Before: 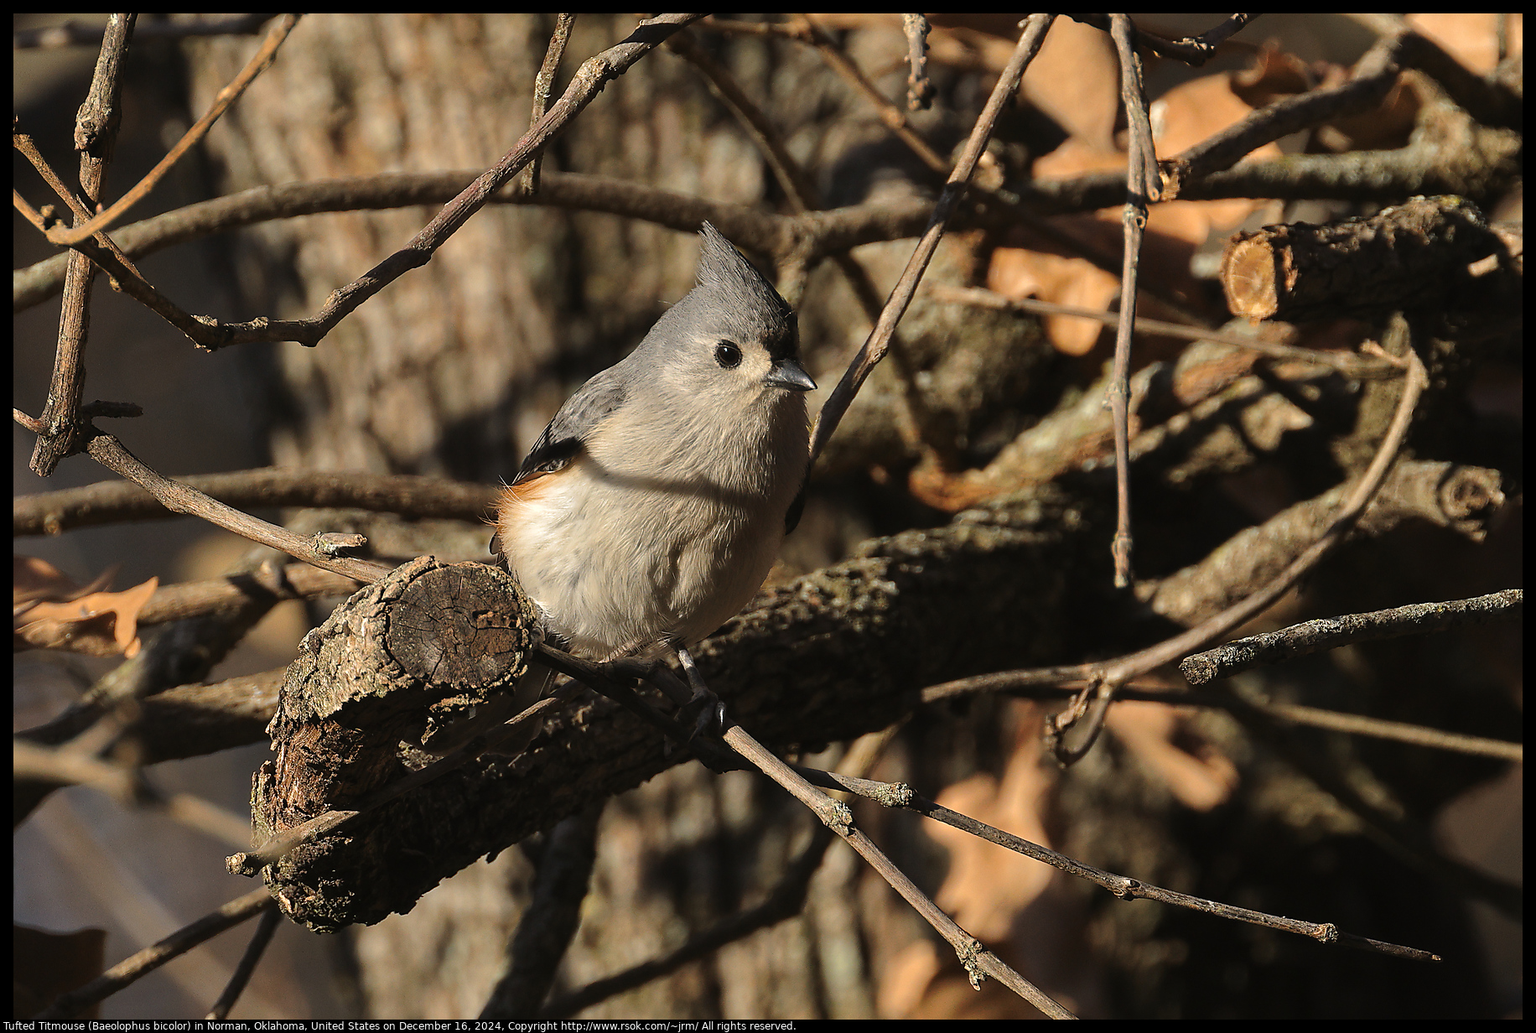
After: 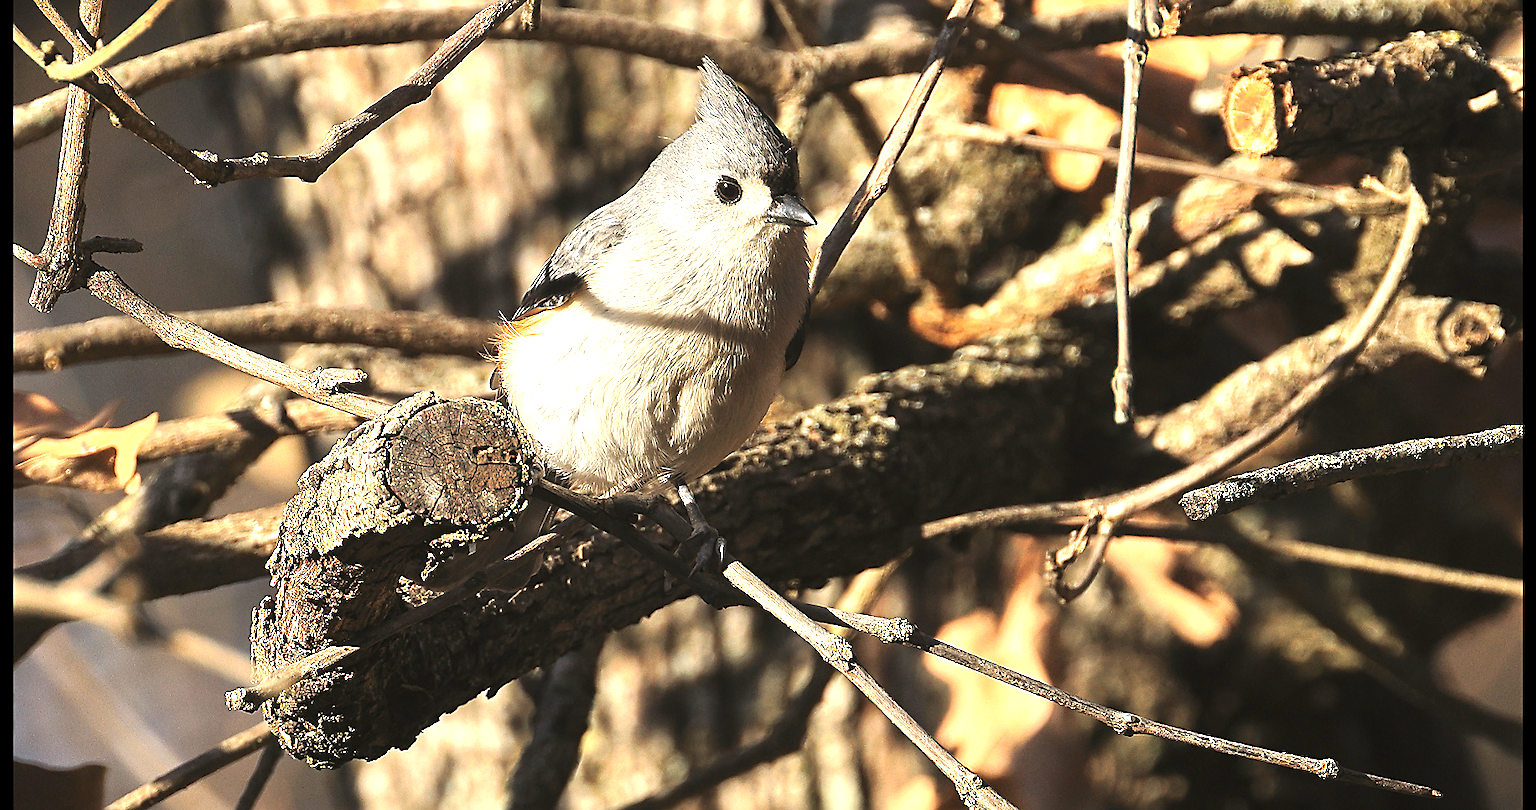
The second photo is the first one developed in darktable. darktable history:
exposure: exposure 0.92 EV, compensate exposure bias true, compensate highlight preservation false
crop and rotate: top 15.97%, bottom 5.521%
sharpen: on, module defaults
